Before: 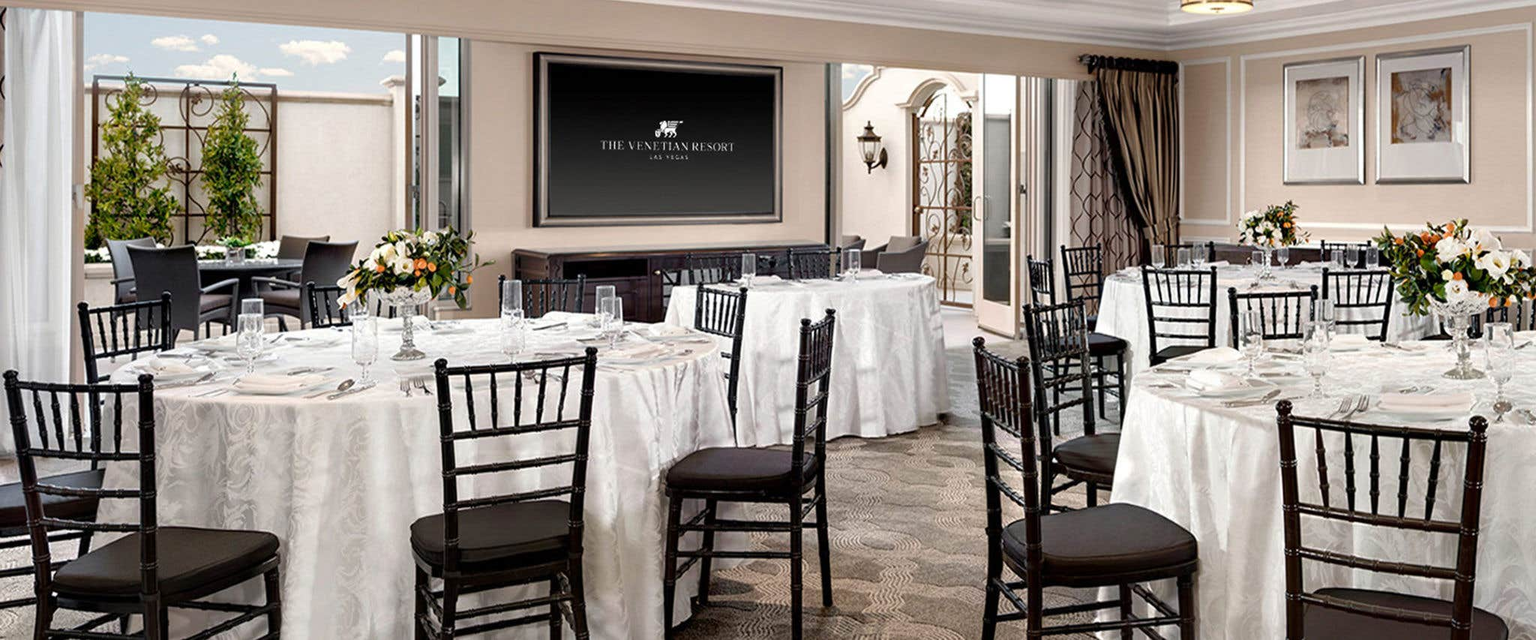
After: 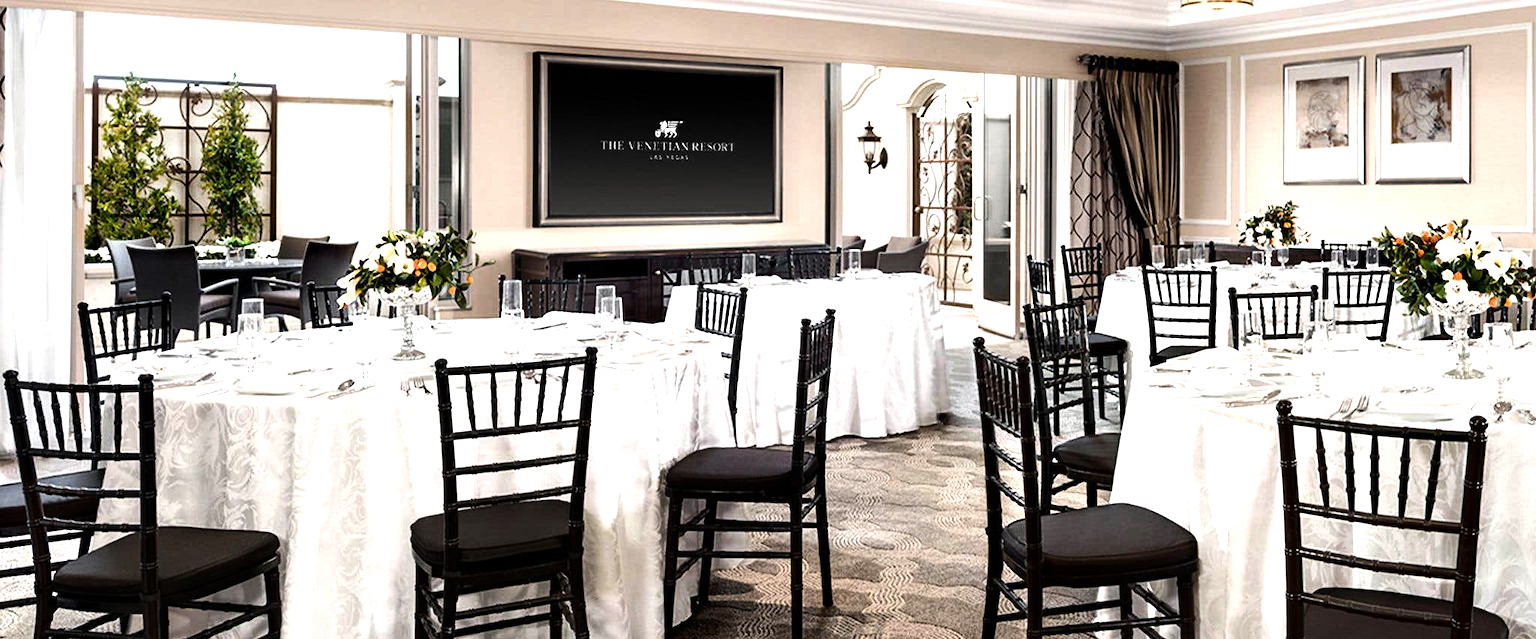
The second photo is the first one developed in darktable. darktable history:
tone equalizer: -8 EV -1.06 EV, -7 EV -1.01 EV, -6 EV -0.884 EV, -5 EV -0.588 EV, -3 EV 0.591 EV, -2 EV 0.866 EV, -1 EV 0.995 EV, +0 EV 1.08 EV, edges refinement/feathering 500, mask exposure compensation -1.57 EV, preserve details no
